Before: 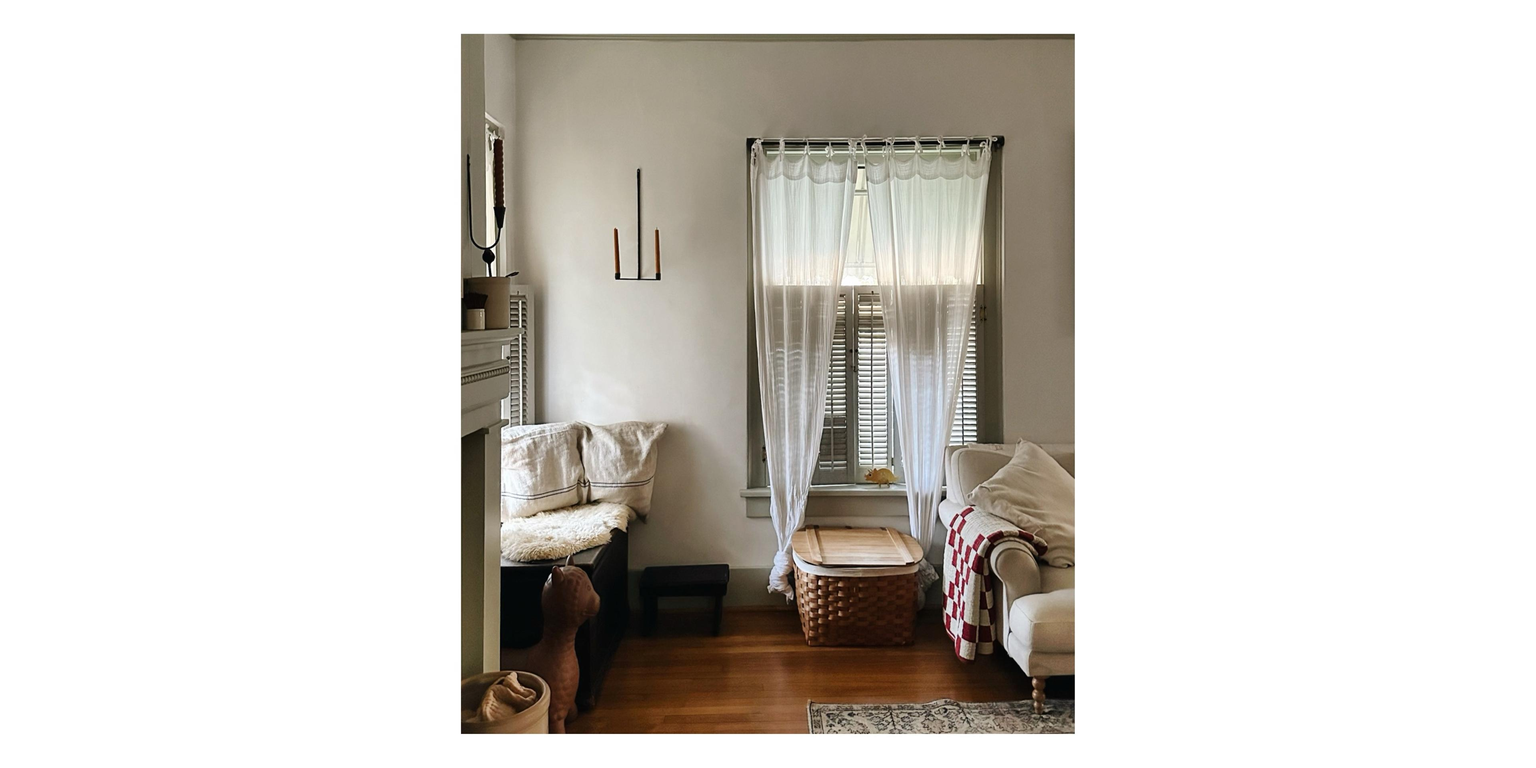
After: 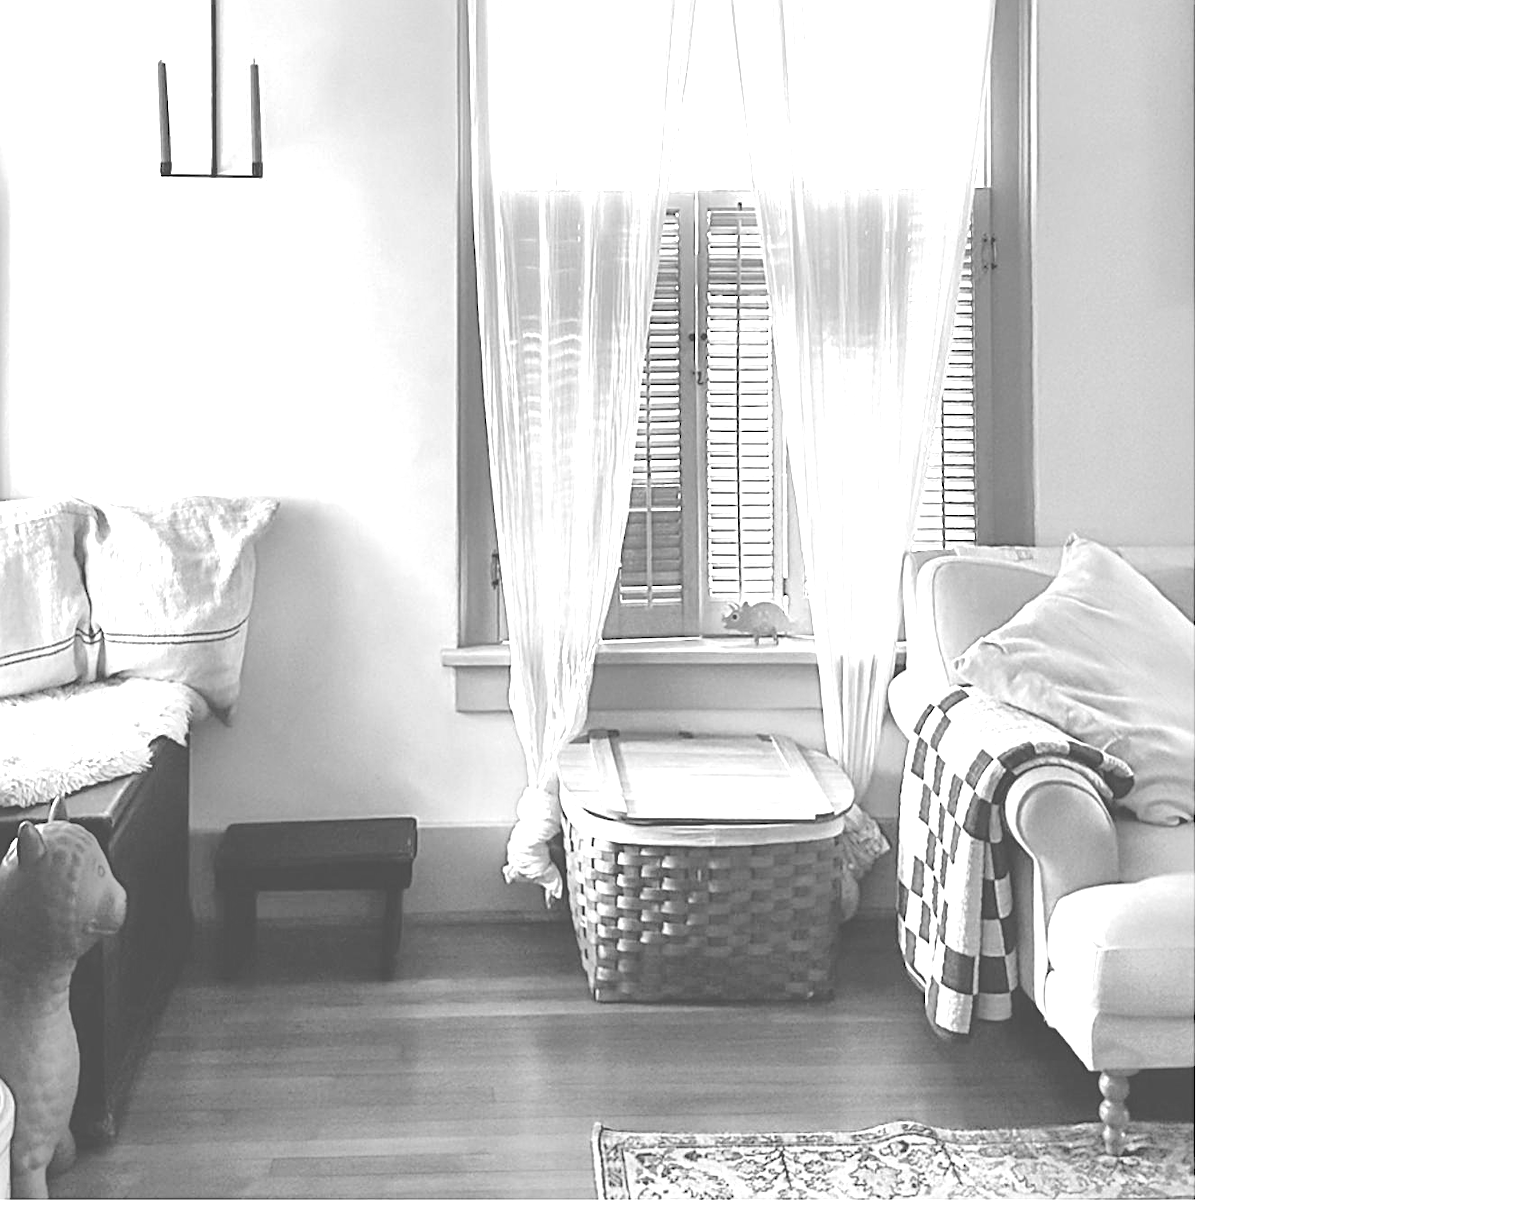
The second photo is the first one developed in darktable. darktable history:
monochrome: a 30.25, b 92.03
sharpen: on, module defaults
shadows and highlights: on, module defaults
color balance: mode lift, gamma, gain (sRGB), lift [0.997, 0.979, 1.021, 1.011], gamma [1, 1.084, 0.916, 0.998], gain [1, 0.87, 1.13, 1.101], contrast 4.55%, contrast fulcrum 38.24%, output saturation 104.09%
colorize: hue 36°, source mix 100%
crop: left 35.432%, top 26.233%, right 20.145%, bottom 3.432%
levels: levels [0, 0.476, 0.951]
color correction: highlights a* 21.88, highlights b* 22.25
